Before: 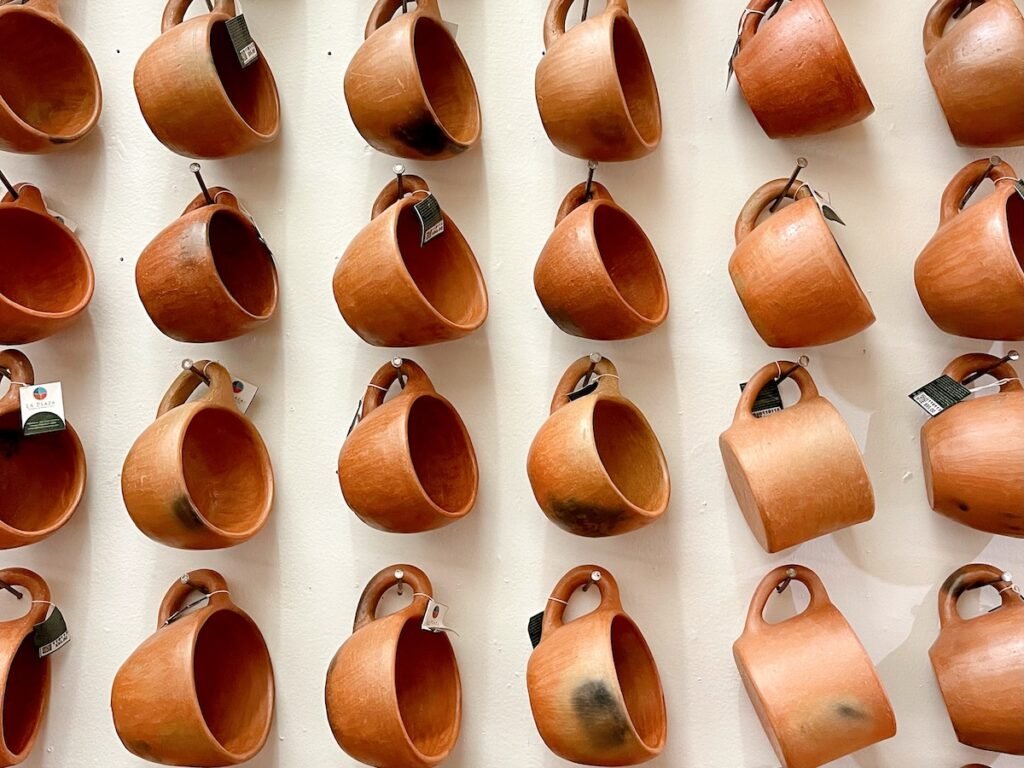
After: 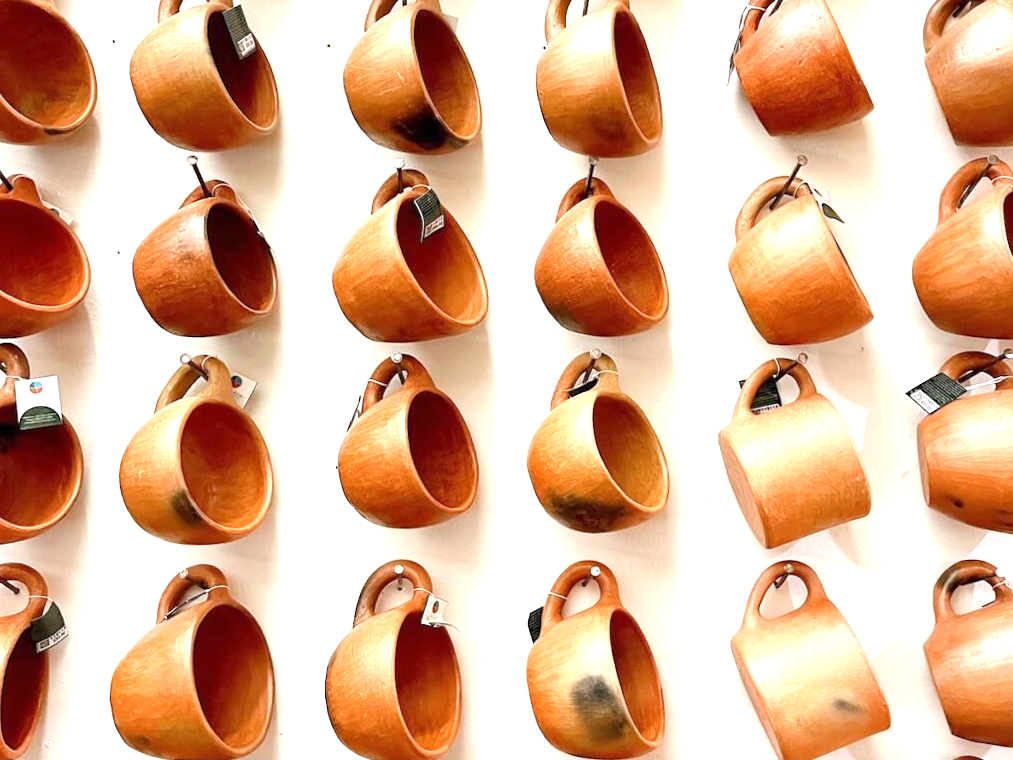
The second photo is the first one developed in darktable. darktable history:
white balance: red 0.986, blue 1.01
exposure: black level correction 0, exposure 1 EV, compensate exposure bias true, compensate highlight preservation false
rotate and perspective: rotation 0.174°, lens shift (vertical) 0.013, lens shift (horizontal) 0.019, shear 0.001, automatic cropping original format, crop left 0.007, crop right 0.991, crop top 0.016, crop bottom 0.997
